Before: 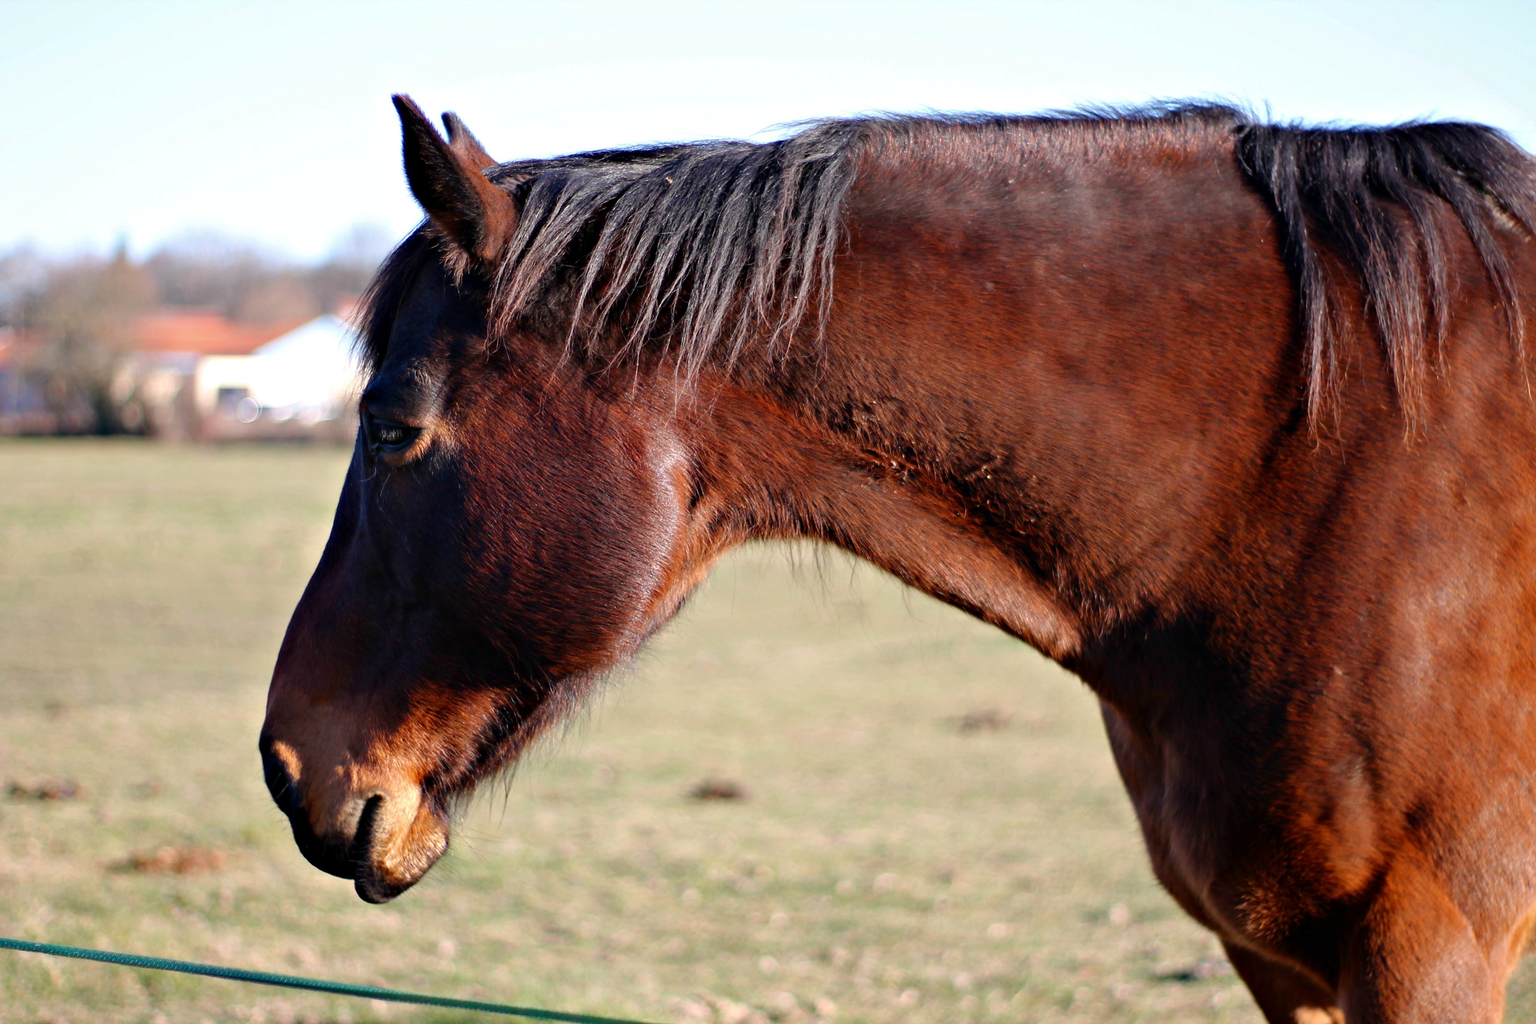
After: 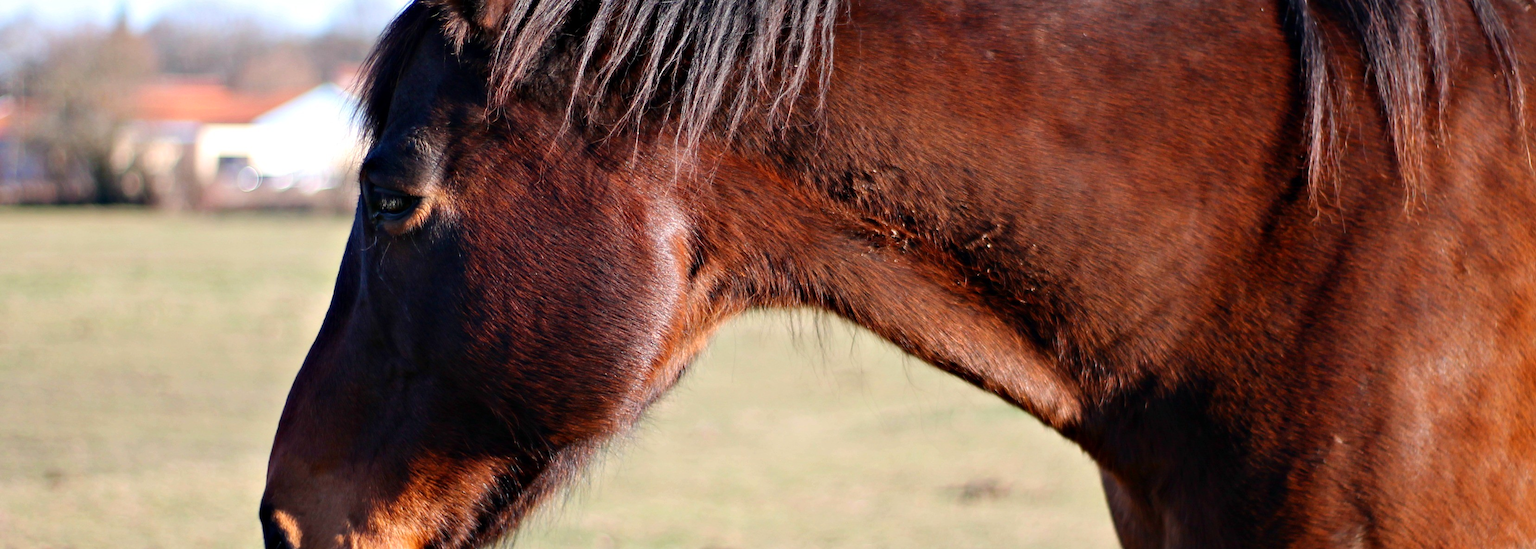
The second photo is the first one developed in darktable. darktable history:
crop and rotate: top 22.634%, bottom 23.69%
tone curve: curves: ch0 [(0, 0) (0.251, 0.254) (0.689, 0.733) (1, 1)]
